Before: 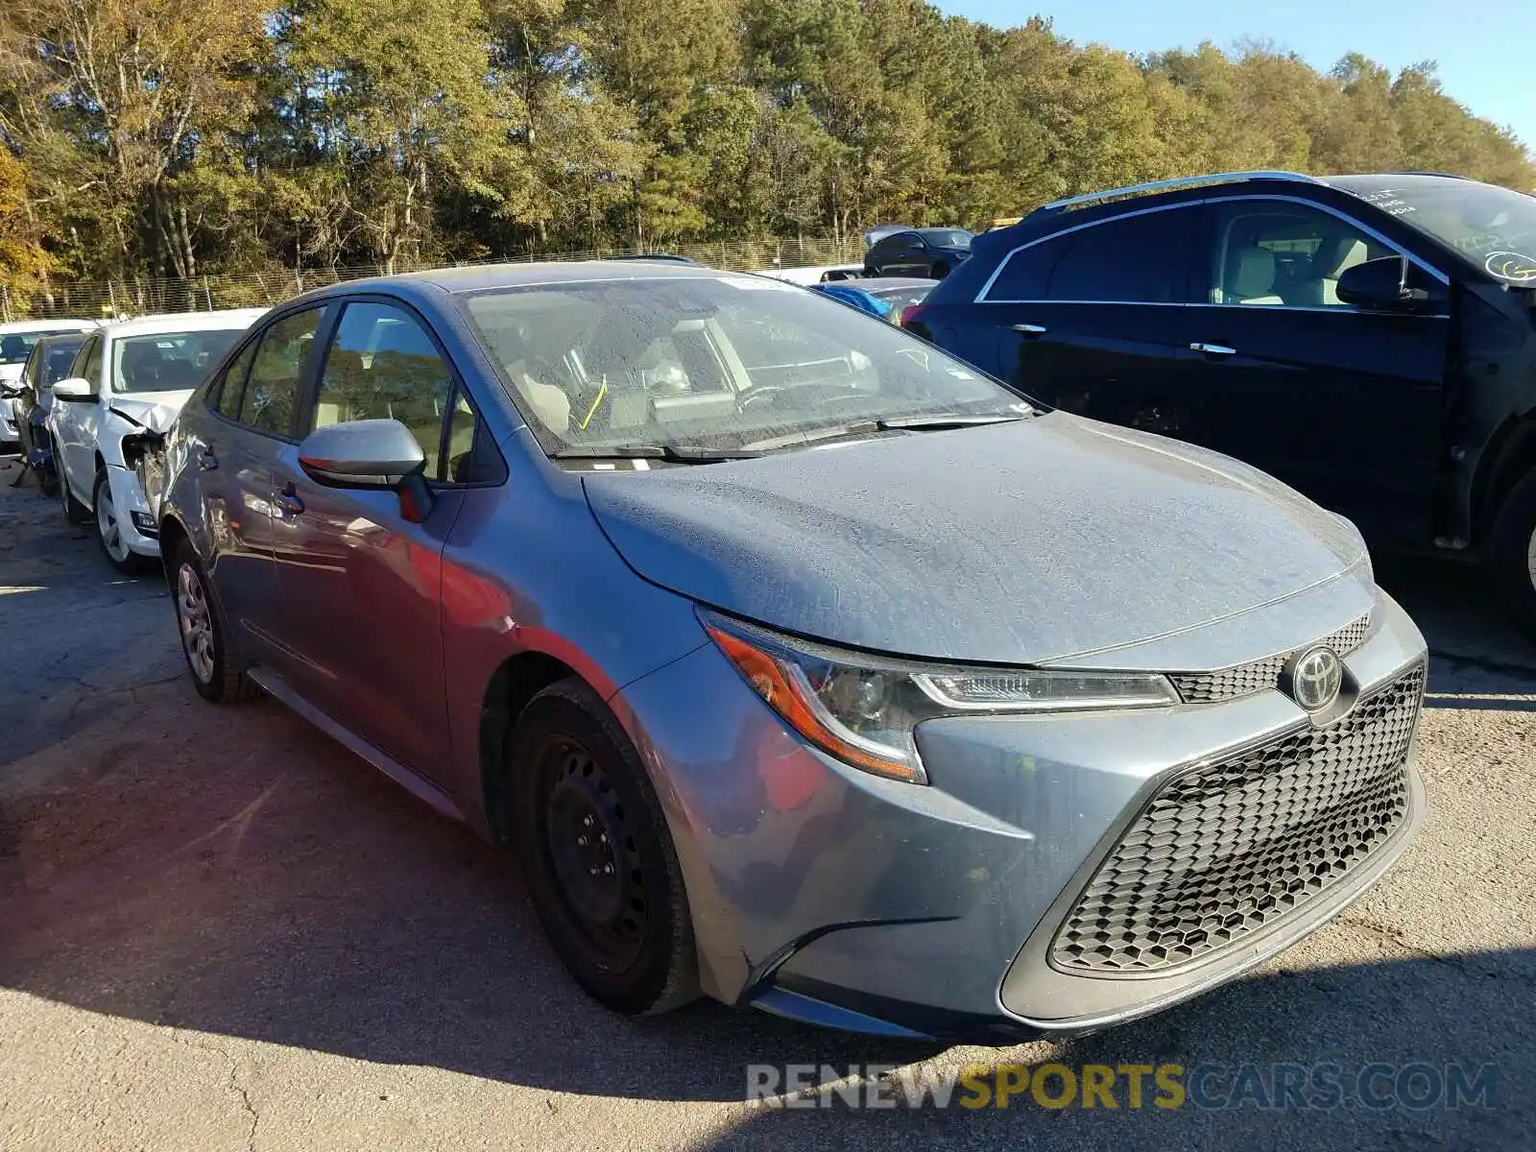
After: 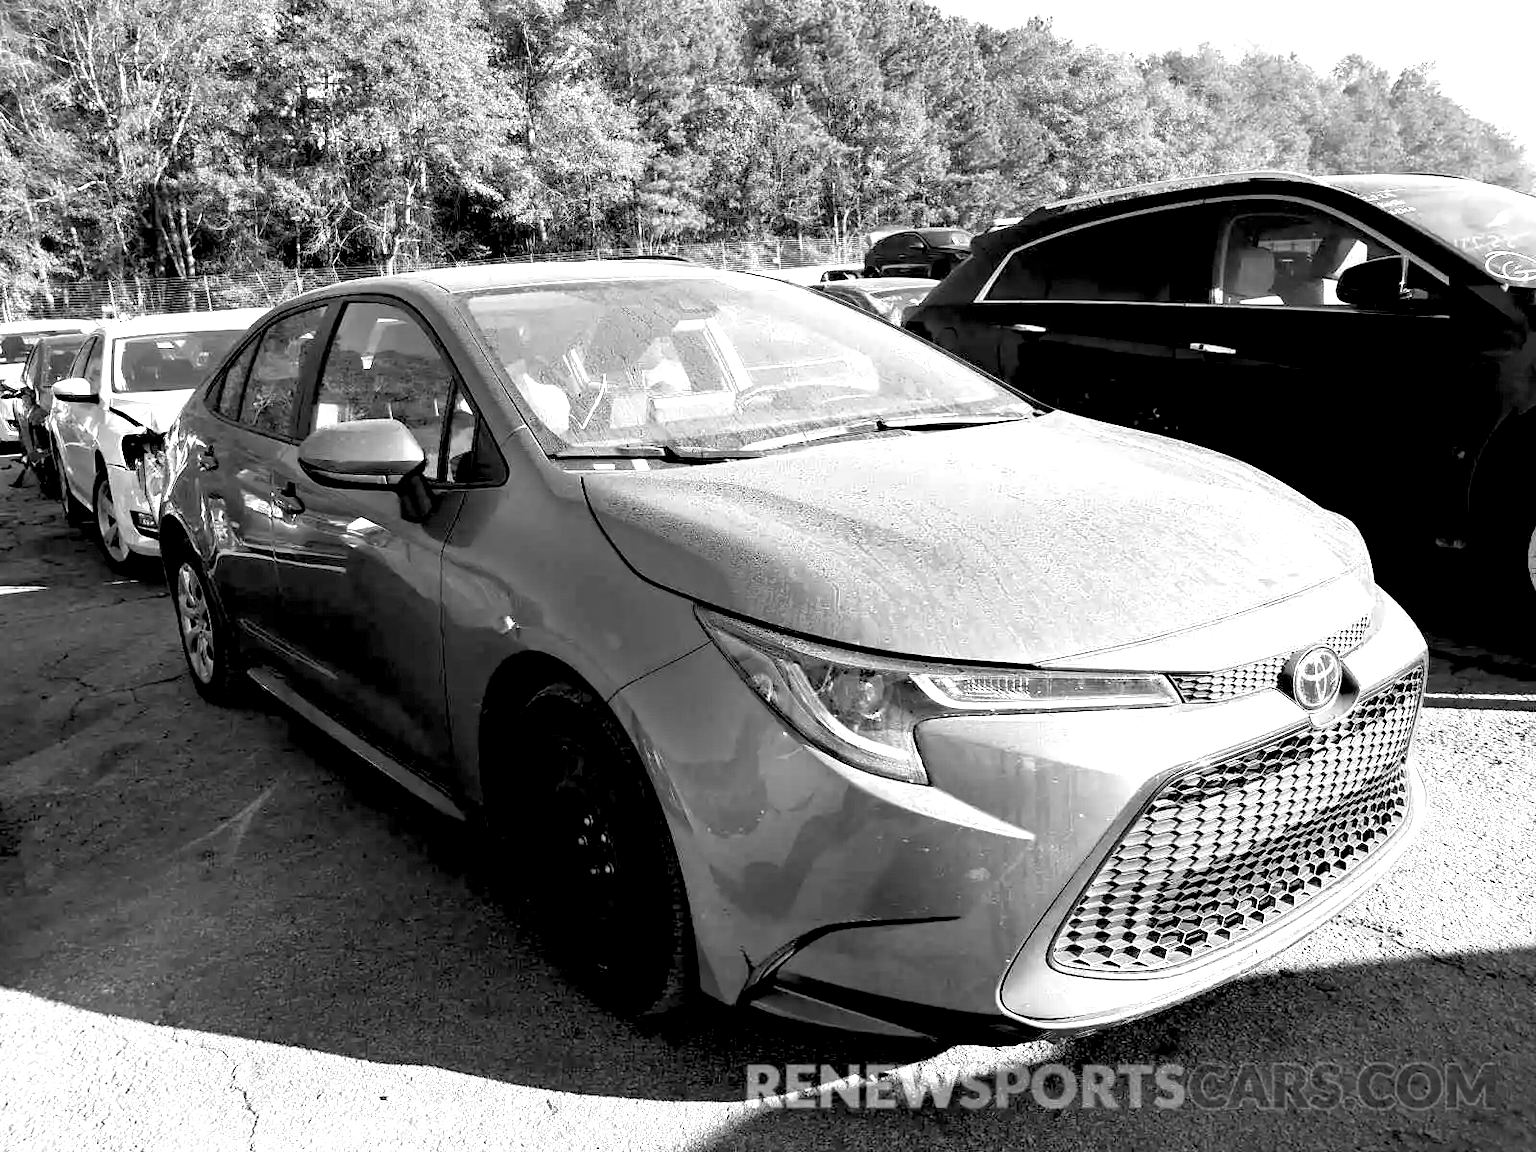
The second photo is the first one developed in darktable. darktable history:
exposure: black level correction 0.011, exposure 1.088 EV, compensate exposure bias true, compensate highlight preservation false
monochrome: a 32, b 64, size 2.3, highlights 1
haze removal: compatibility mode true, adaptive false
